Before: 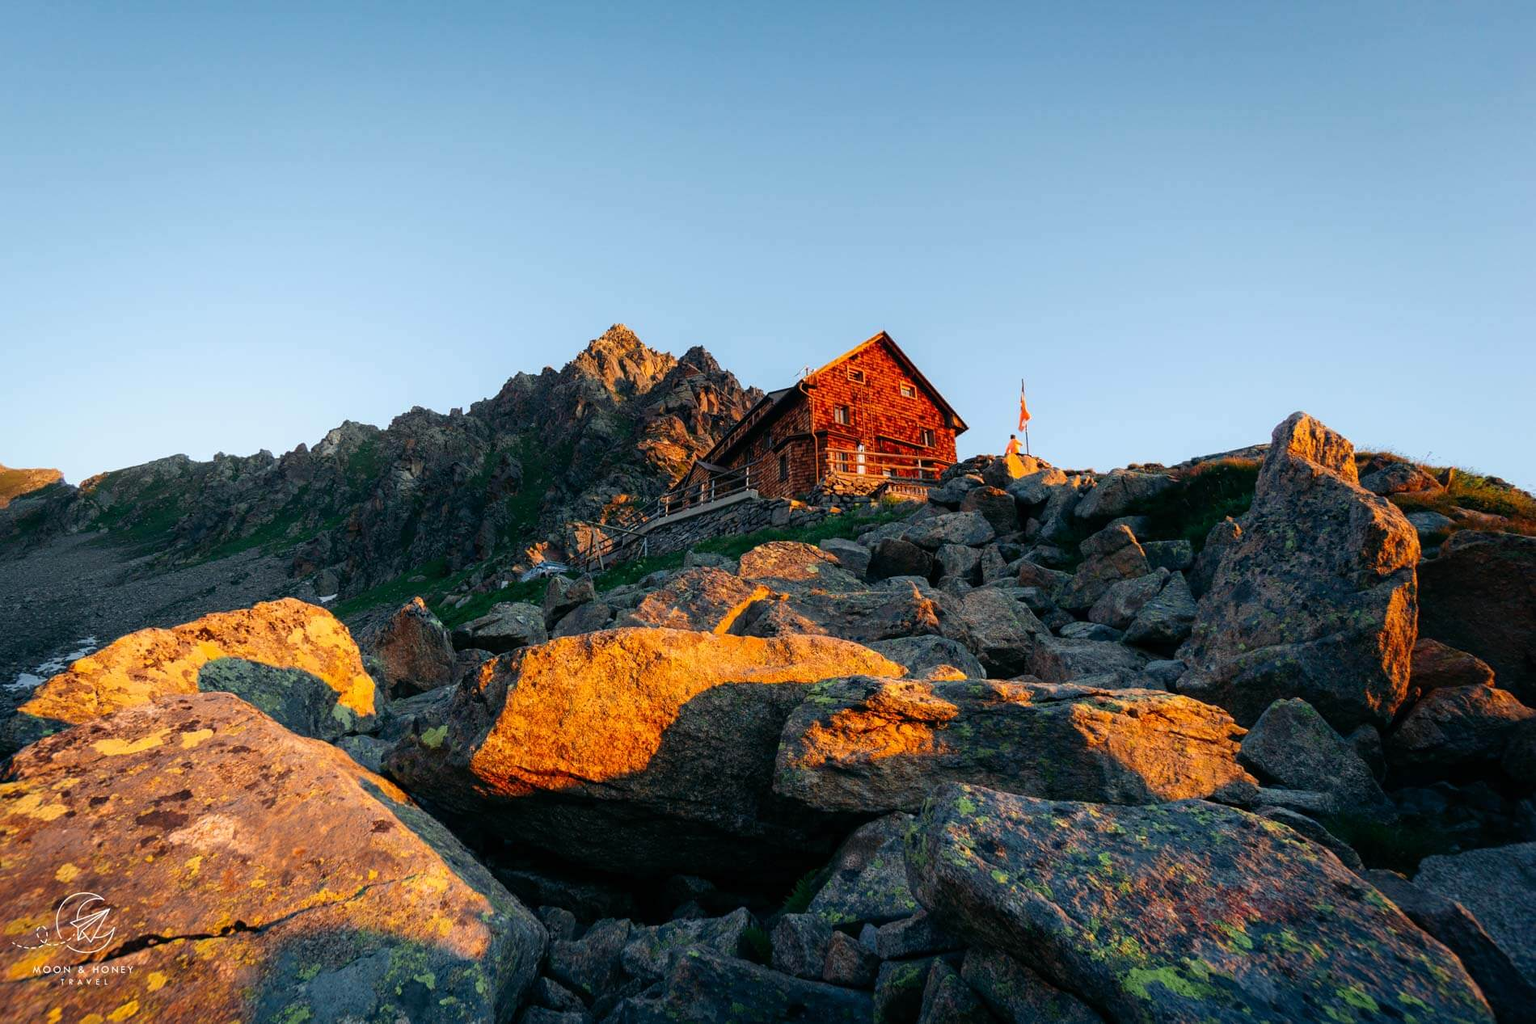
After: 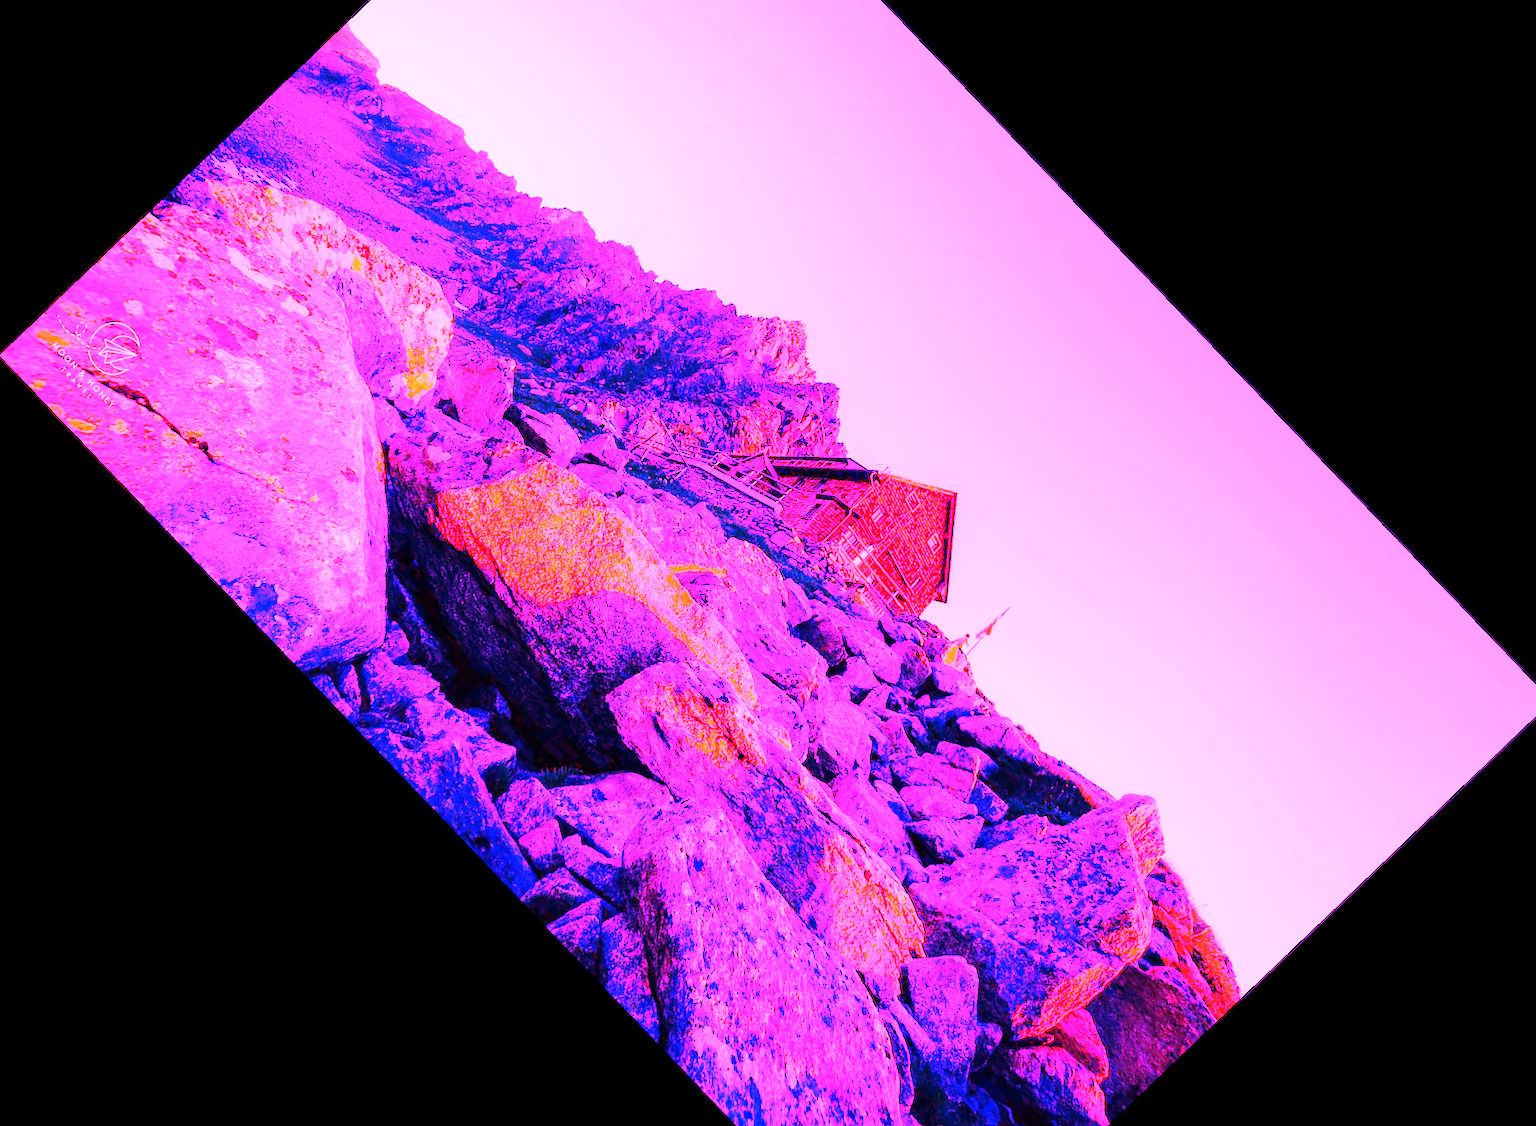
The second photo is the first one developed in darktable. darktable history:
white balance: red 8, blue 8
crop and rotate: angle -46.26°, top 16.234%, right 0.912%, bottom 11.704%
